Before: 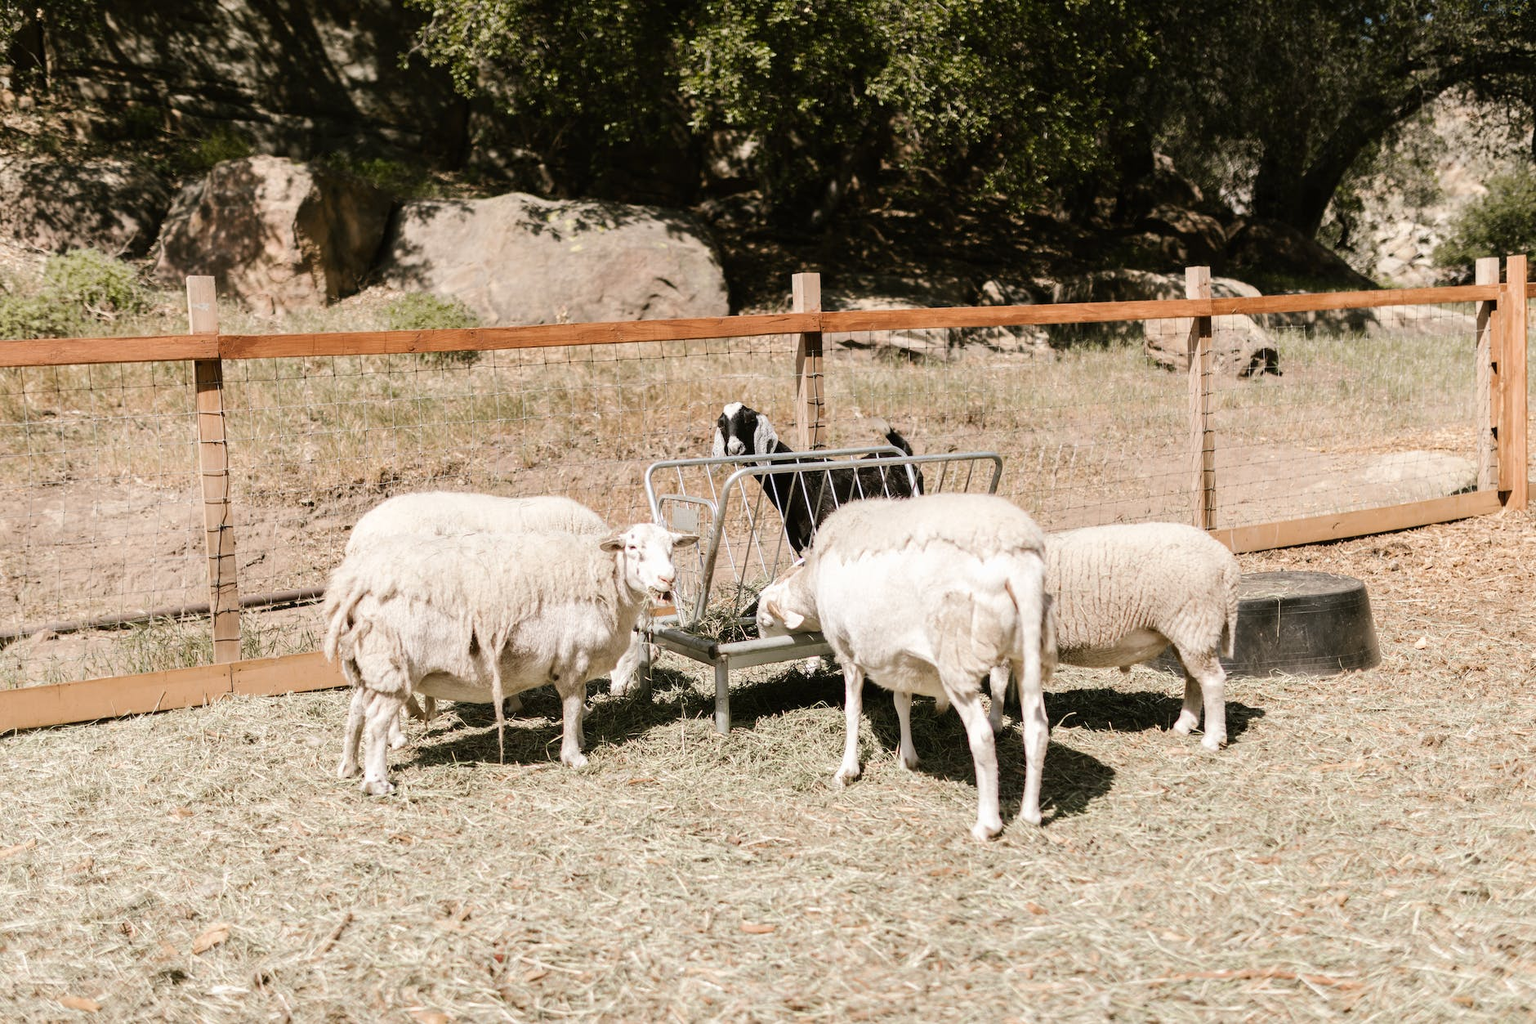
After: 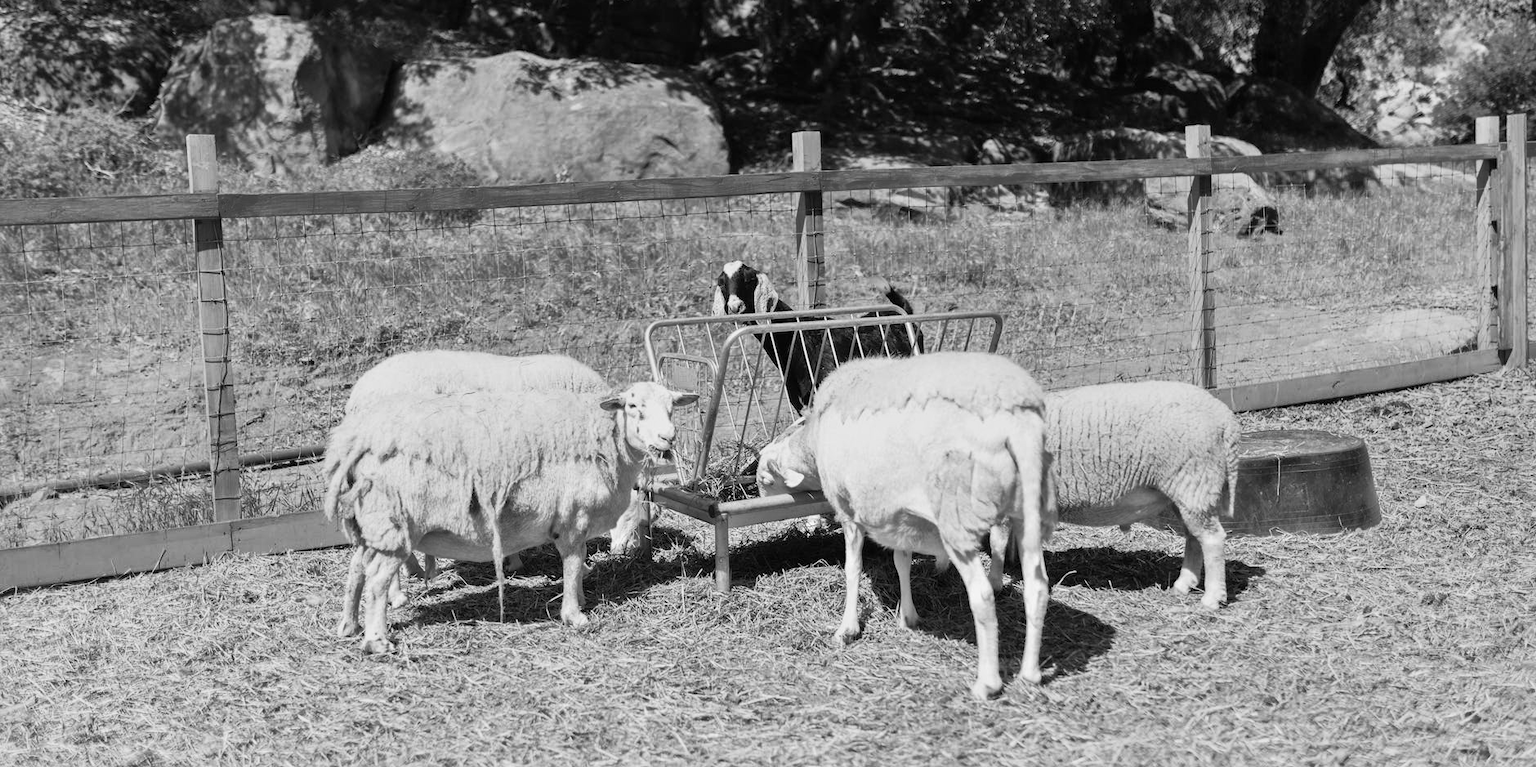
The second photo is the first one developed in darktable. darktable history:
monochrome: a 0, b 0, size 0.5, highlights 0.57
crop: top 13.819%, bottom 11.169%
white balance: red 1.467, blue 0.684
